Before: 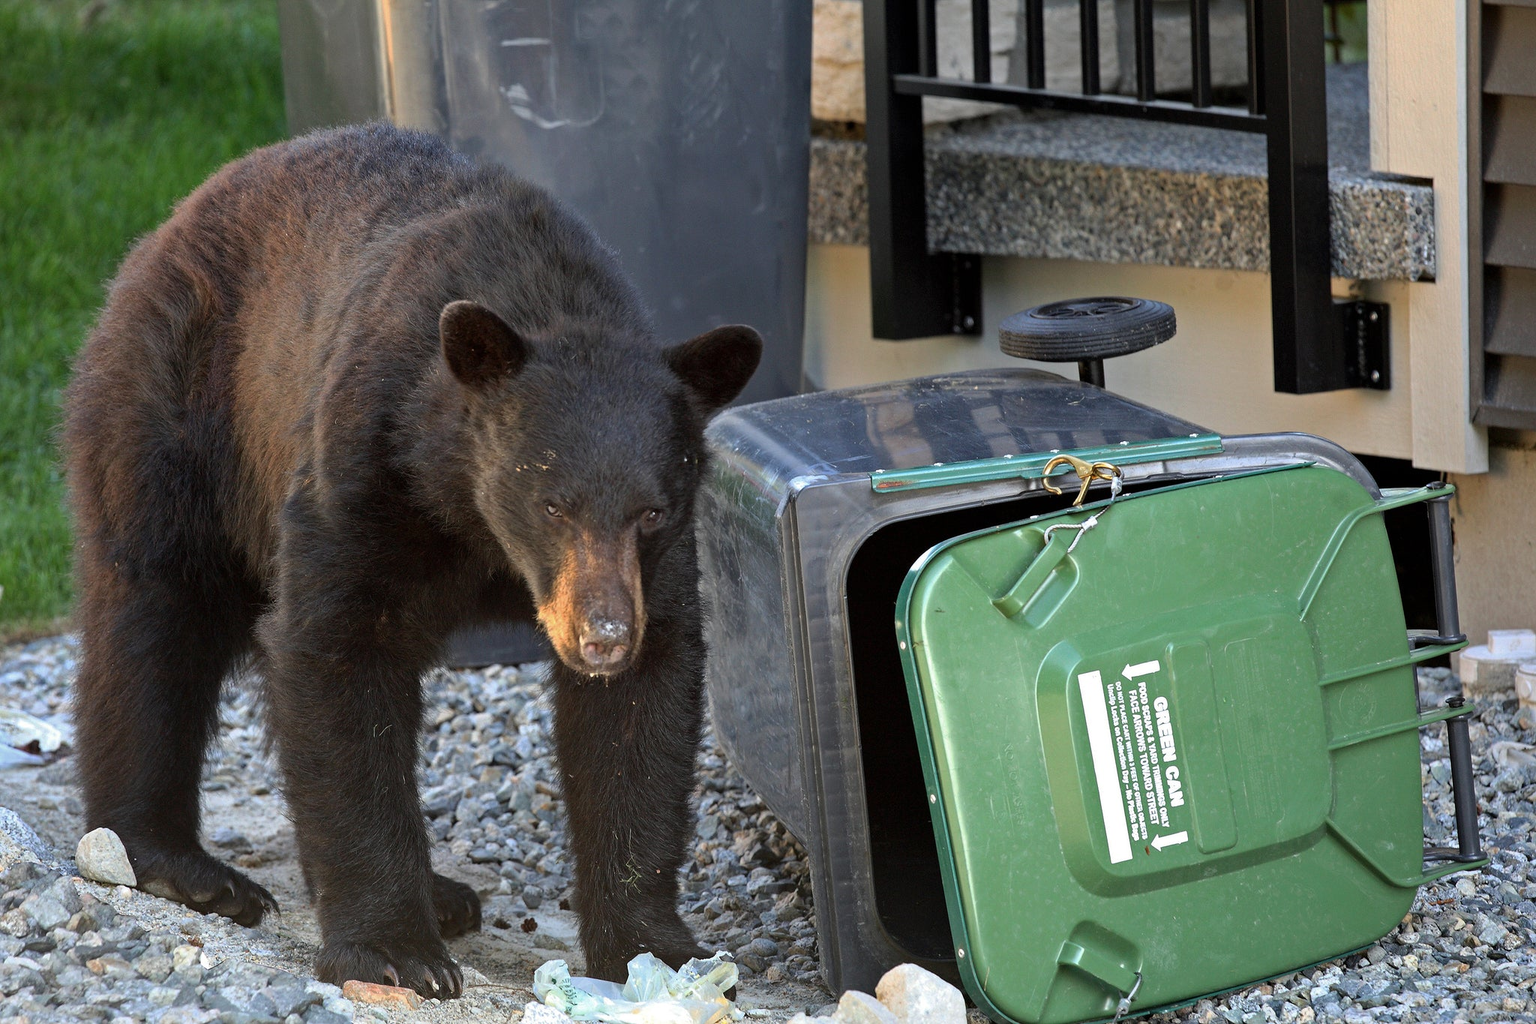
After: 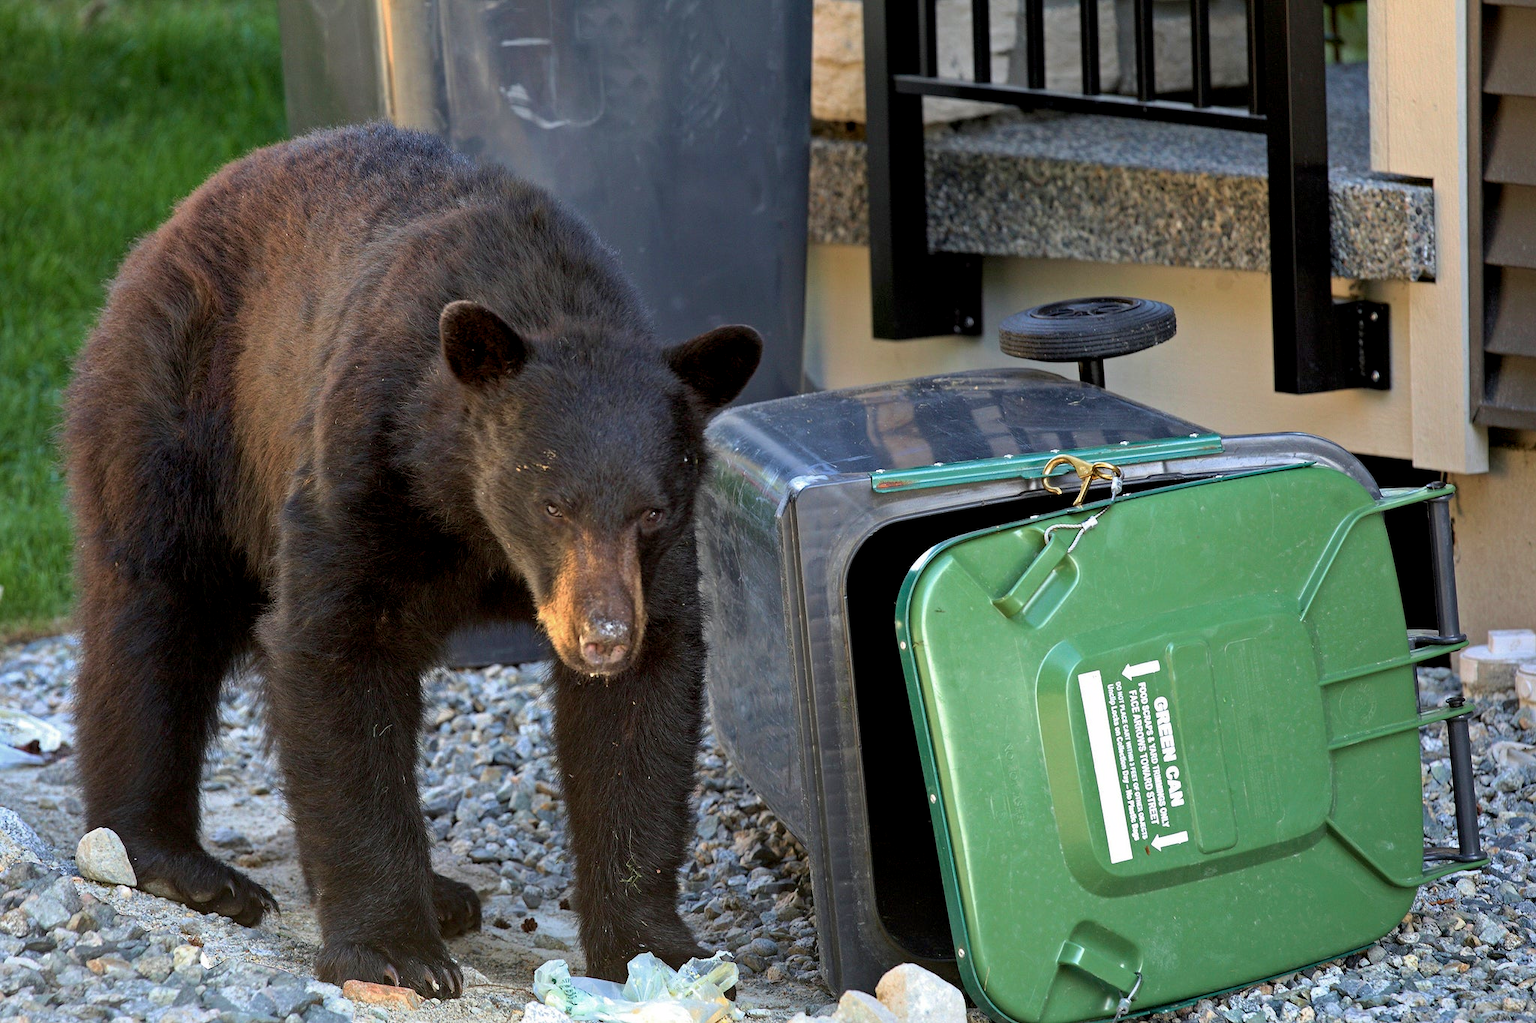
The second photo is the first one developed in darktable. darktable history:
velvia: on, module defaults
color balance rgb: global offset › luminance -0.491%, perceptual saturation grading › global saturation -0.143%
